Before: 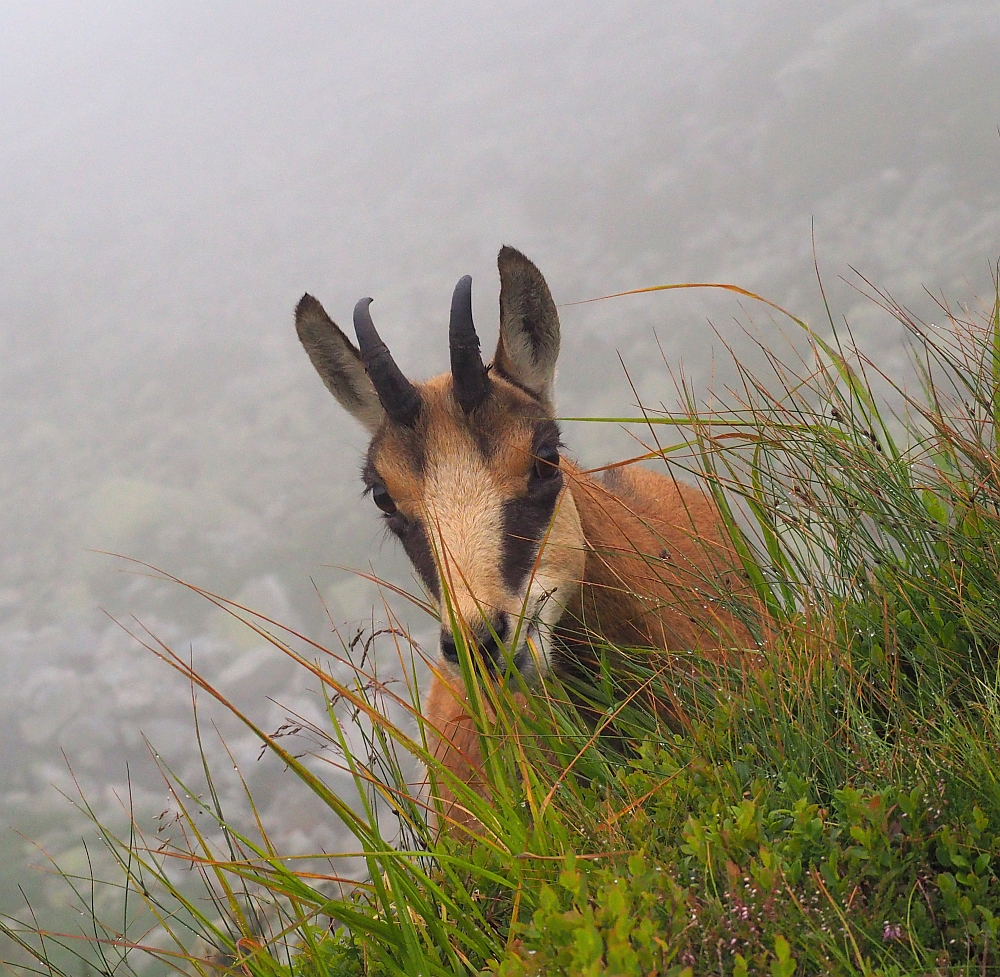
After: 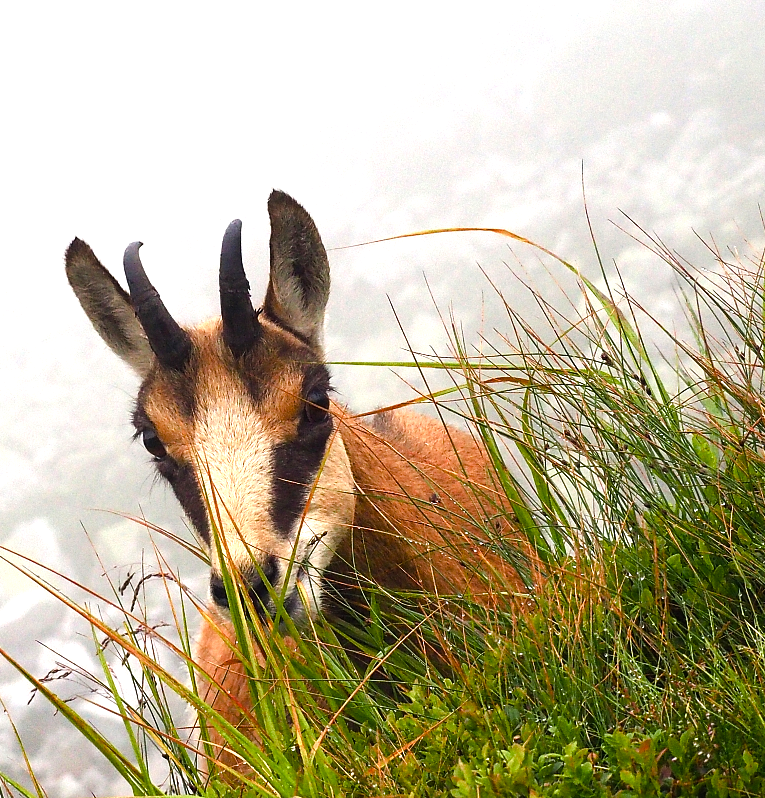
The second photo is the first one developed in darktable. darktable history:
tone equalizer: -8 EV -0.75 EV, -7 EV -0.7 EV, -6 EV -0.6 EV, -5 EV -0.4 EV, -3 EV 0.4 EV, -2 EV 0.6 EV, -1 EV 0.7 EV, +0 EV 0.75 EV, edges refinement/feathering 500, mask exposure compensation -1.57 EV, preserve details no
color balance rgb: perceptual saturation grading › global saturation 20%, perceptual saturation grading › highlights -50%, perceptual saturation grading › shadows 30%, perceptual brilliance grading › global brilliance 10%, perceptual brilliance grading › shadows 15%
crop: left 23.095%, top 5.827%, bottom 11.854%
color balance: contrast 10%
